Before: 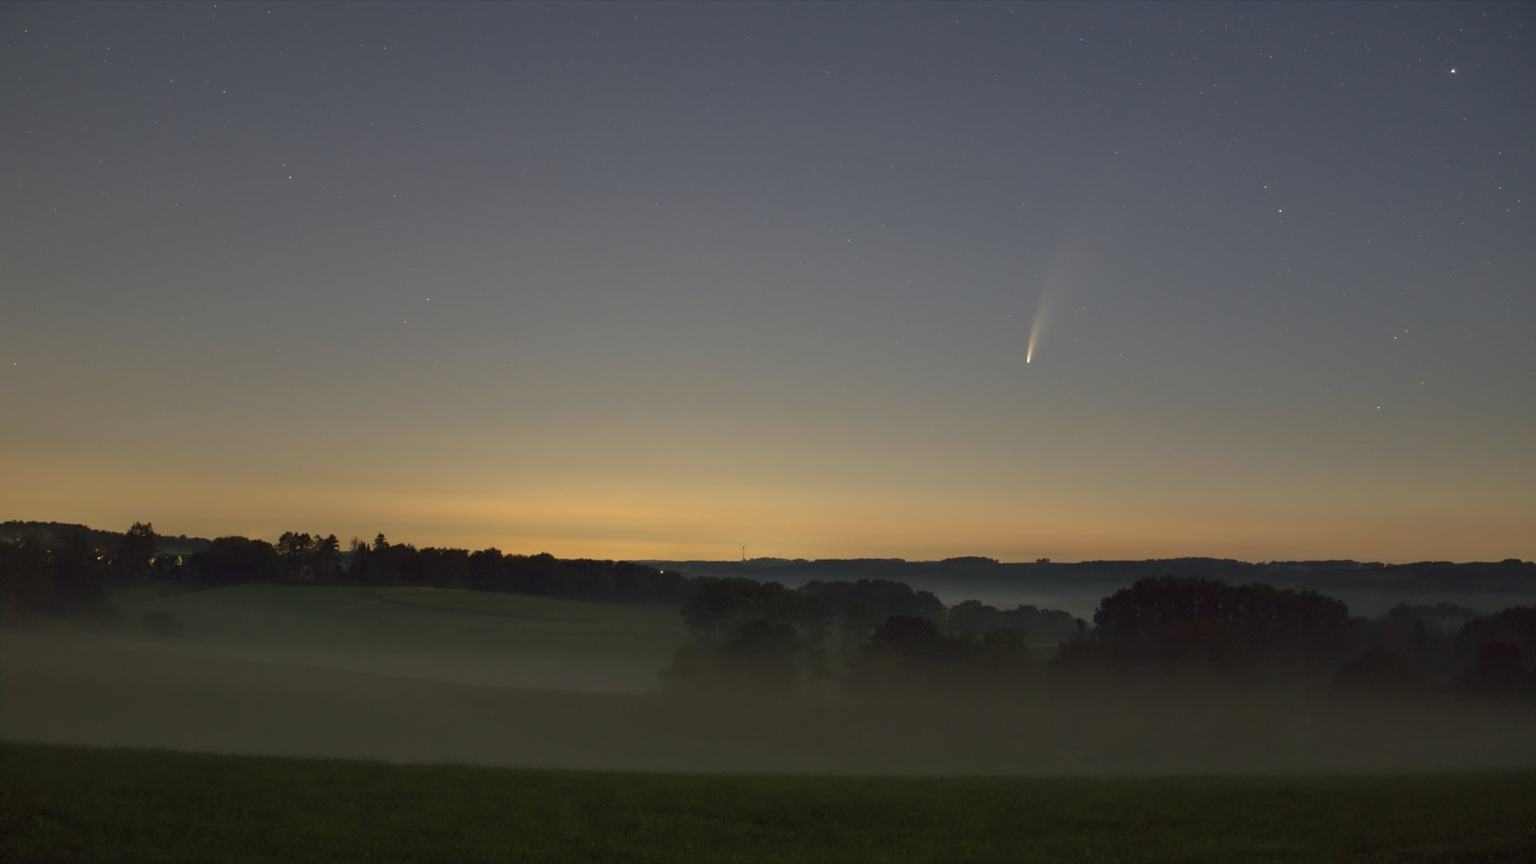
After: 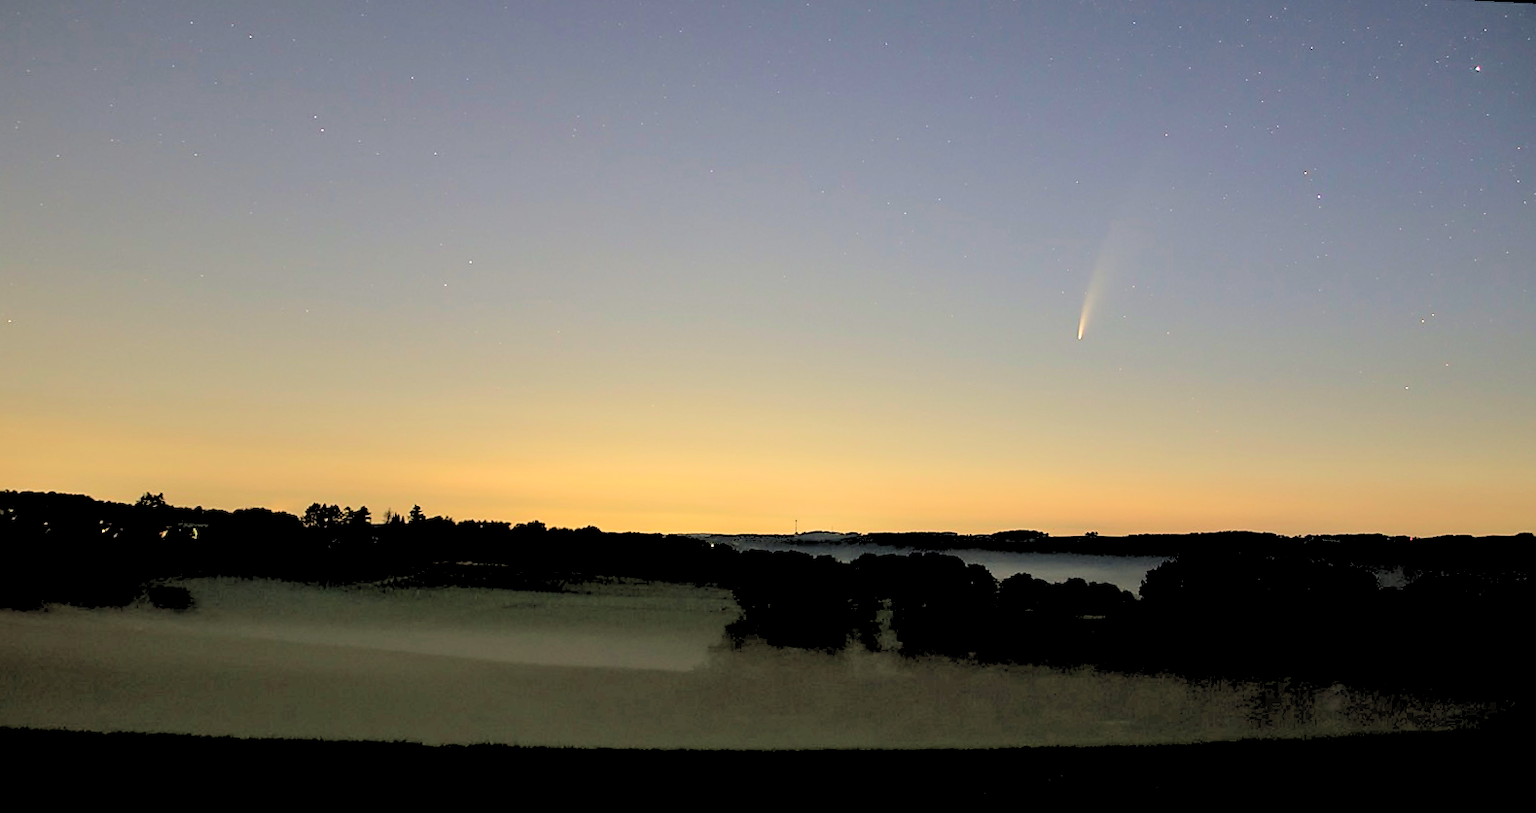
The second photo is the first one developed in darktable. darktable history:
rotate and perspective: rotation 0.679°, lens shift (horizontal) 0.136, crop left 0.009, crop right 0.991, crop top 0.078, crop bottom 0.95
contrast brightness saturation: contrast 0.2, brightness 0.16, saturation 0.22
rgb levels: levels [[0.027, 0.429, 0.996], [0, 0.5, 1], [0, 0.5, 1]]
sharpen: radius 1.4, amount 1.25, threshold 0.7
velvia: on, module defaults
